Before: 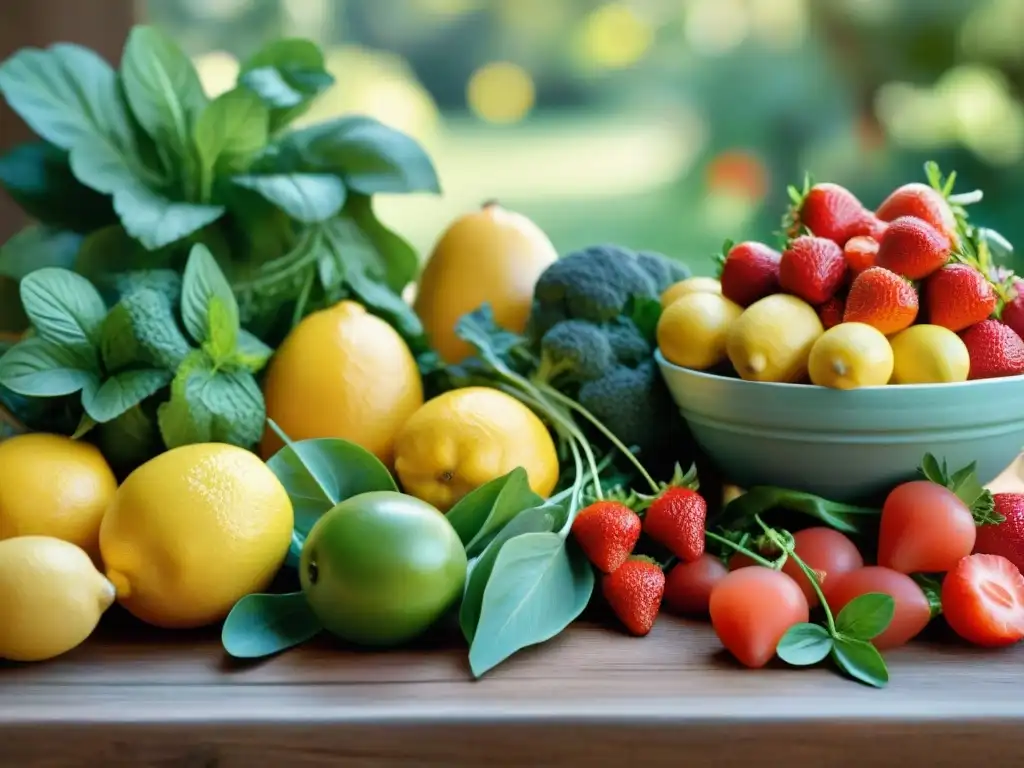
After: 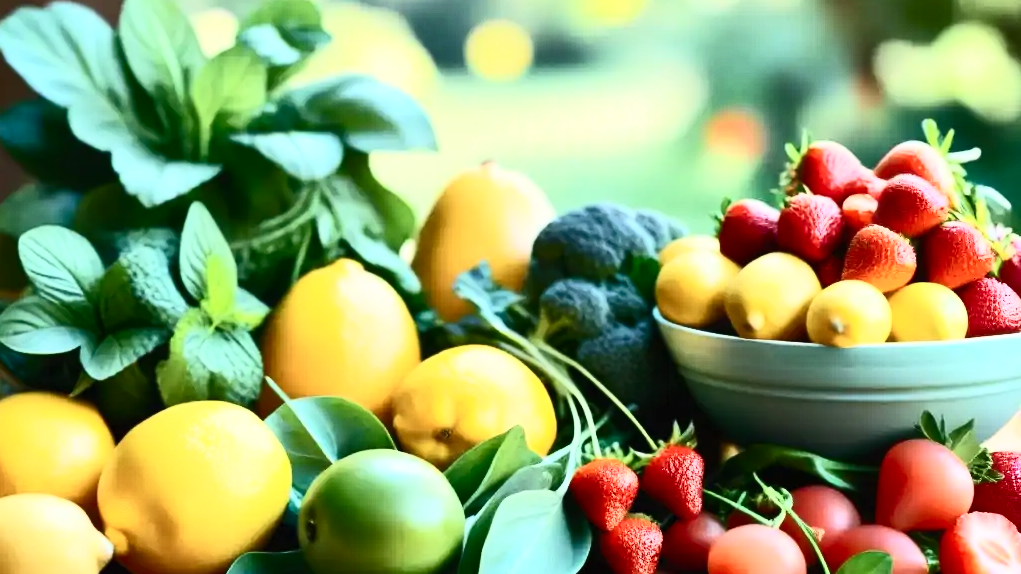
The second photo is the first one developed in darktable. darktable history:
contrast brightness saturation: contrast 0.622, brightness 0.34, saturation 0.144
crop: left 0.219%, top 5.514%, bottom 19.727%
